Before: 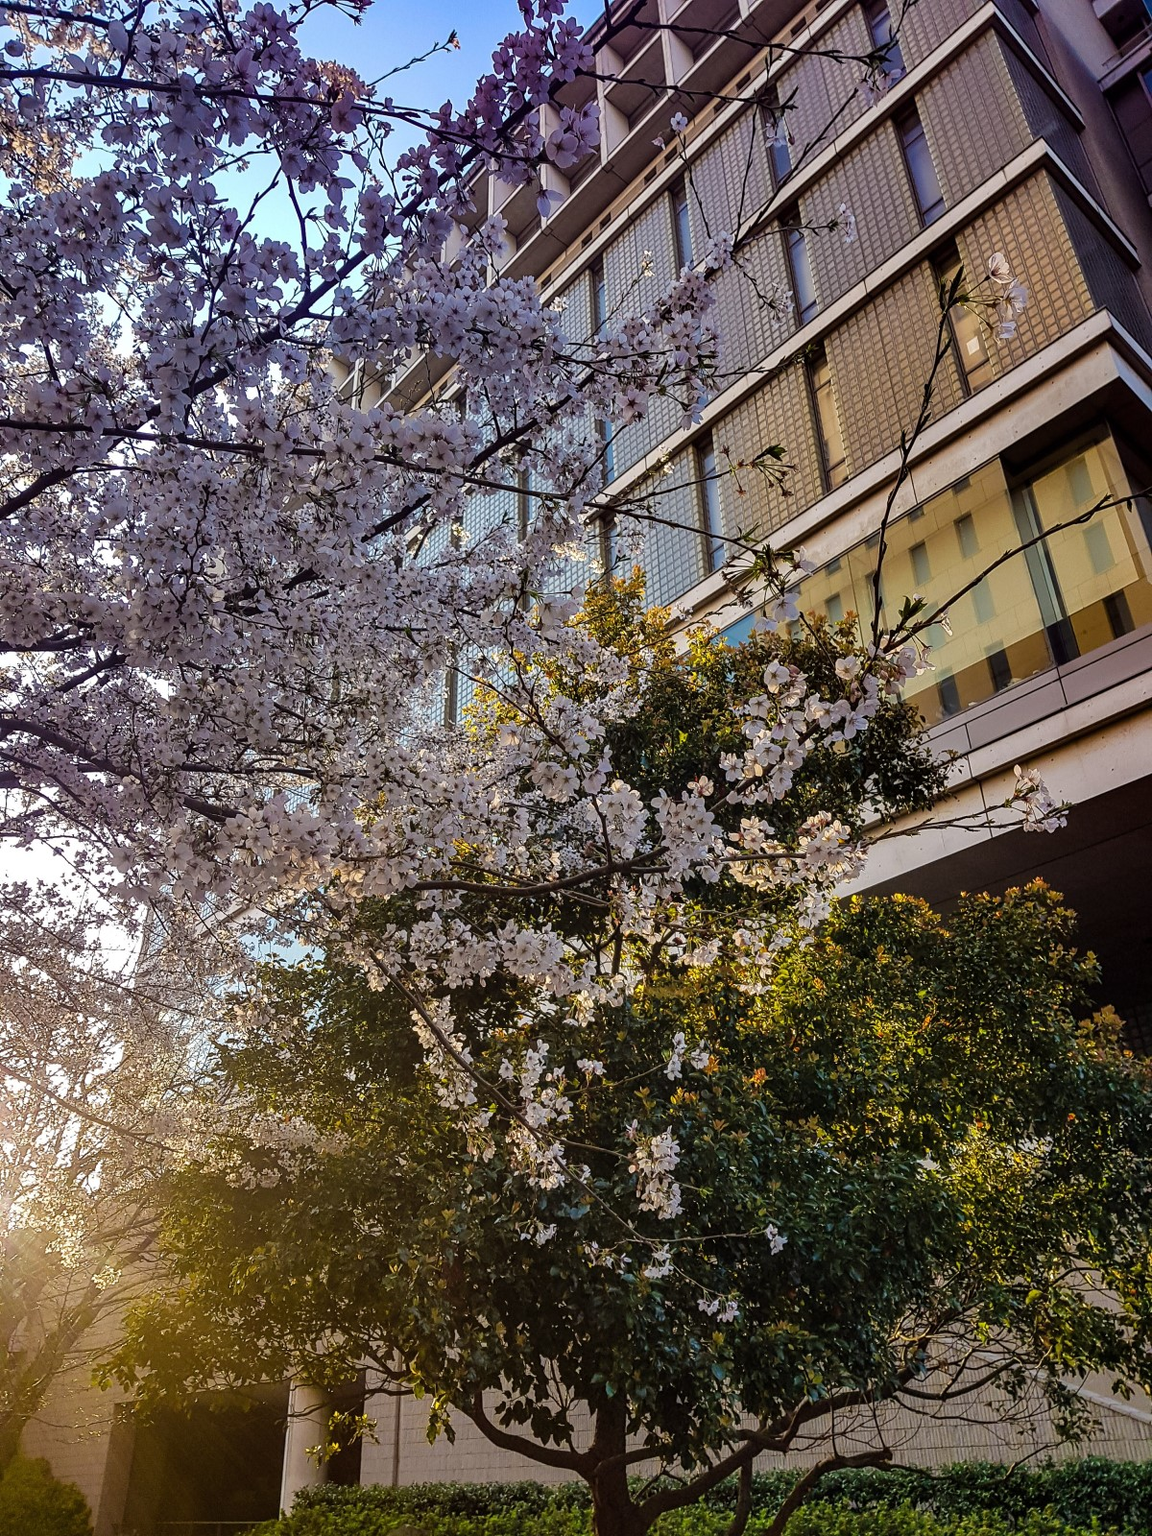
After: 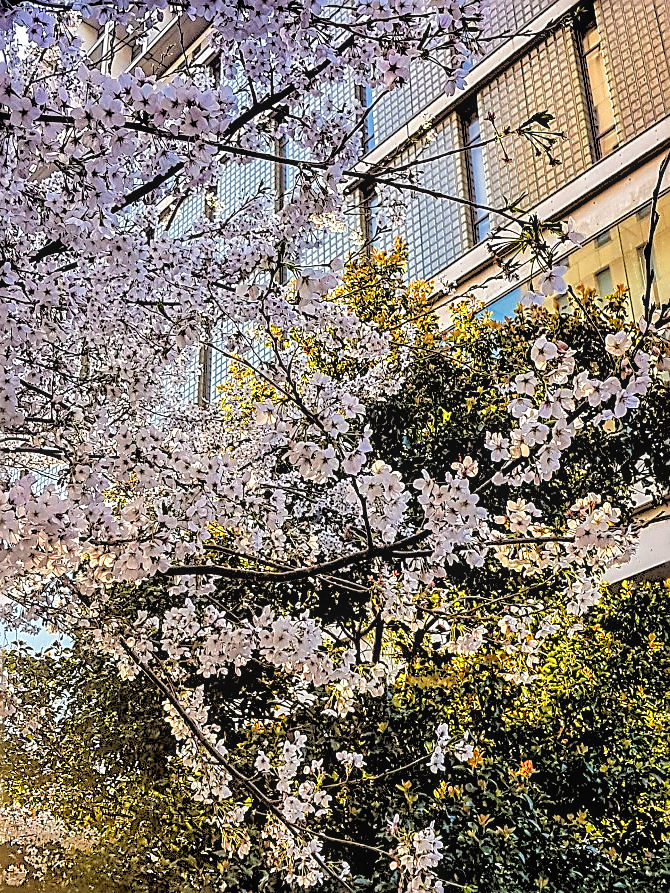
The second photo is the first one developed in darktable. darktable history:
local contrast: on, module defaults
crop and rotate: left 22.13%, top 22.054%, right 22.026%, bottom 22.102%
tone equalizer: -8 EV -0.002 EV, -7 EV 0.005 EV, -6 EV -0.008 EV, -5 EV 0.007 EV, -4 EV -0.042 EV, -3 EV -0.233 EV, -2 EV -0.662 EV, -1 EV -0.983 EV, +0 EV -0.969 EV, smoothing diameter 2%, edges refinement/feathering 20, mask exposure compensation -1.57 EV, filter diffusion 5
sharpen: amount 1
rgb levels: preserve colors sum RGB, levels [[0.038, 0.433, 0.934], [0, 0.5, 1], [0, 0.5, 1]]
exposure: compensate highlight preservation false
levels: levels [0, 0.374, 0.749]
